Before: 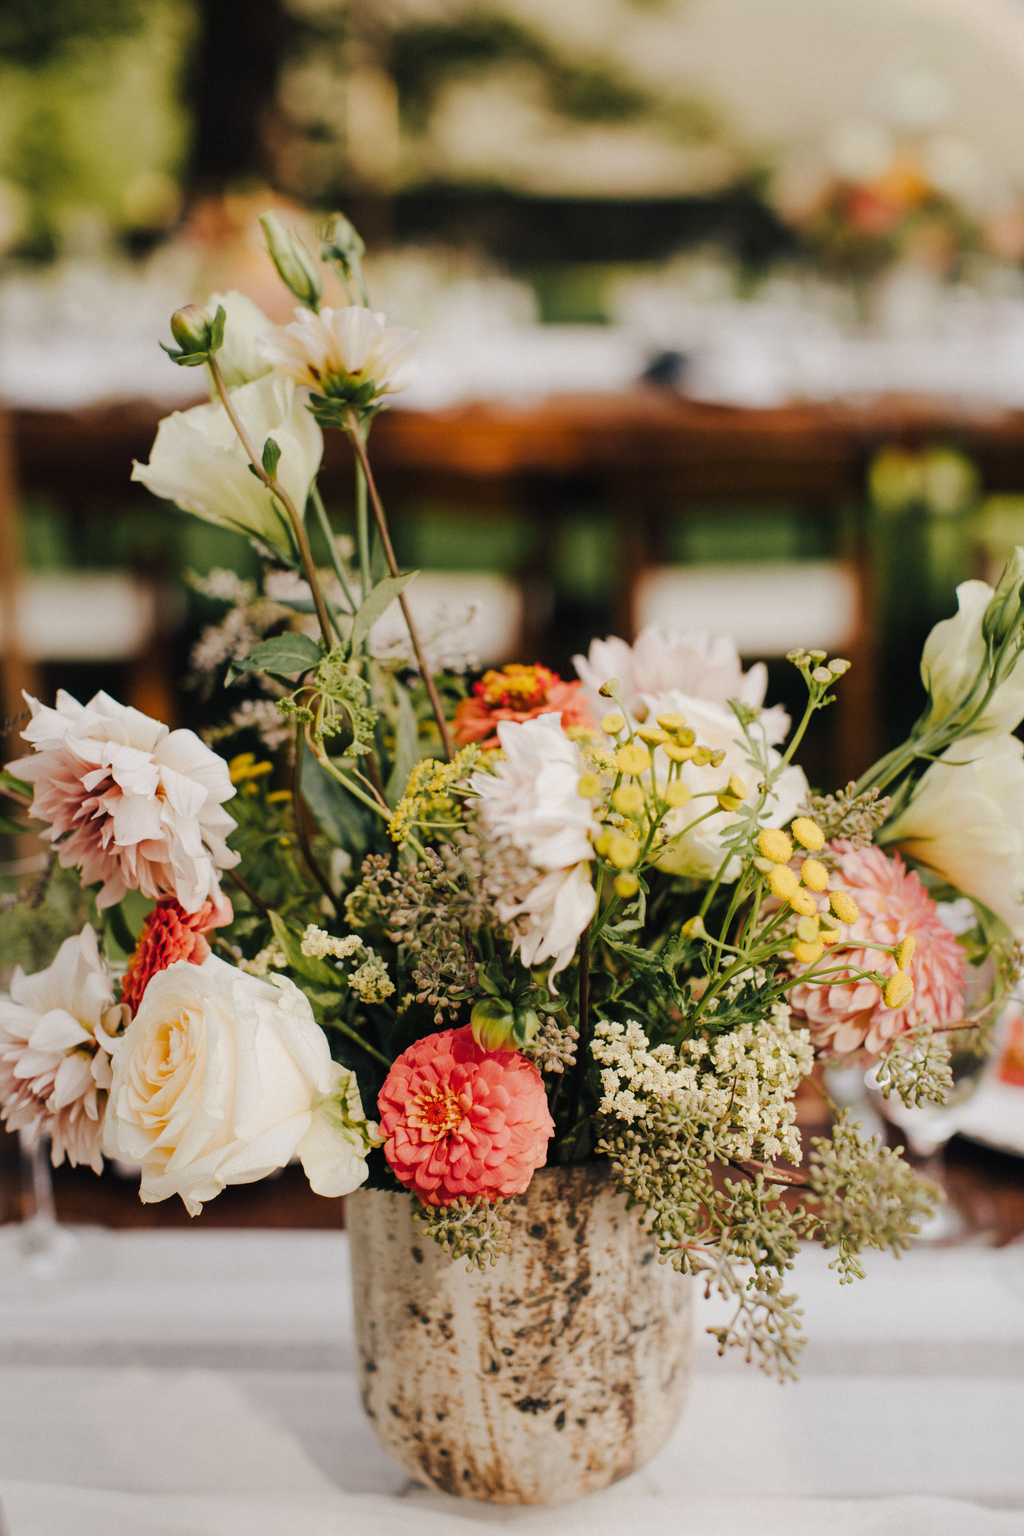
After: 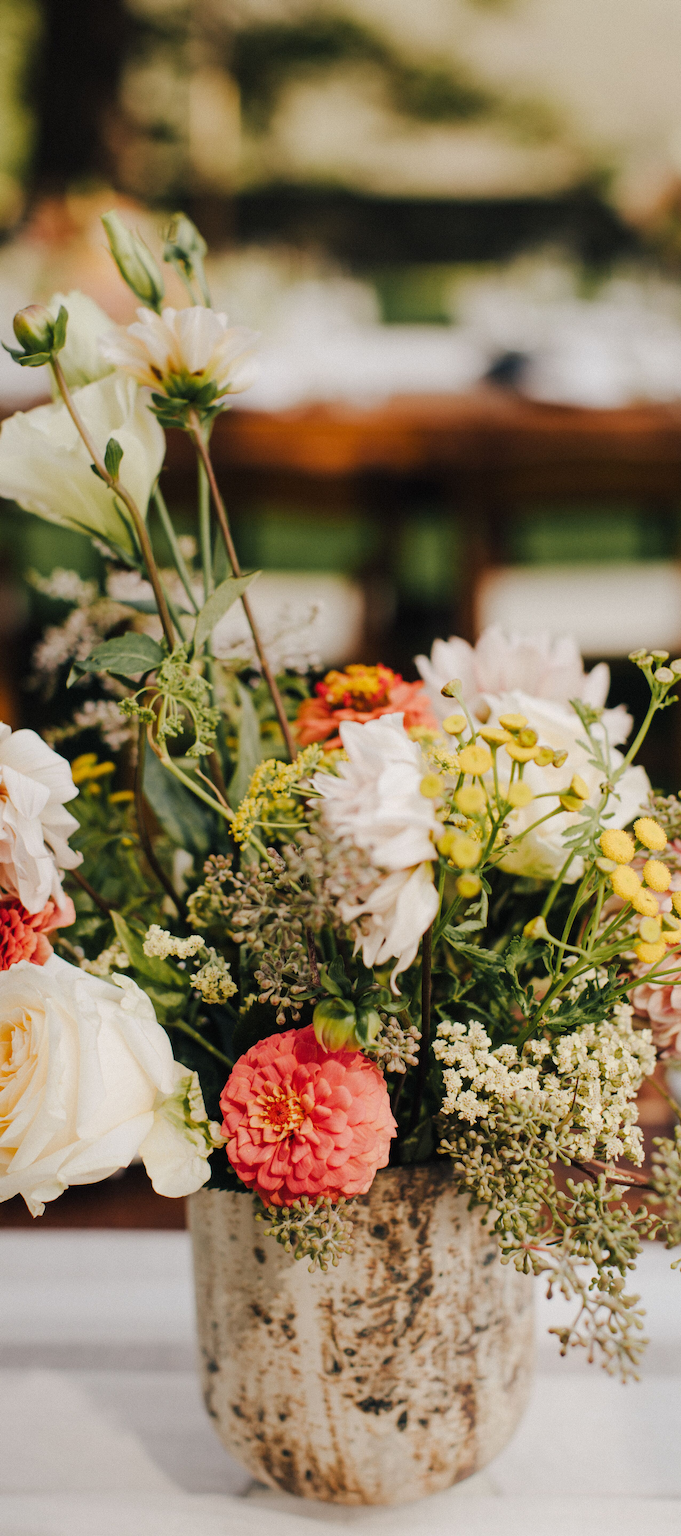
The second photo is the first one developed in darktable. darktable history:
crop and rotate: left 15.451%, right 17.959%
